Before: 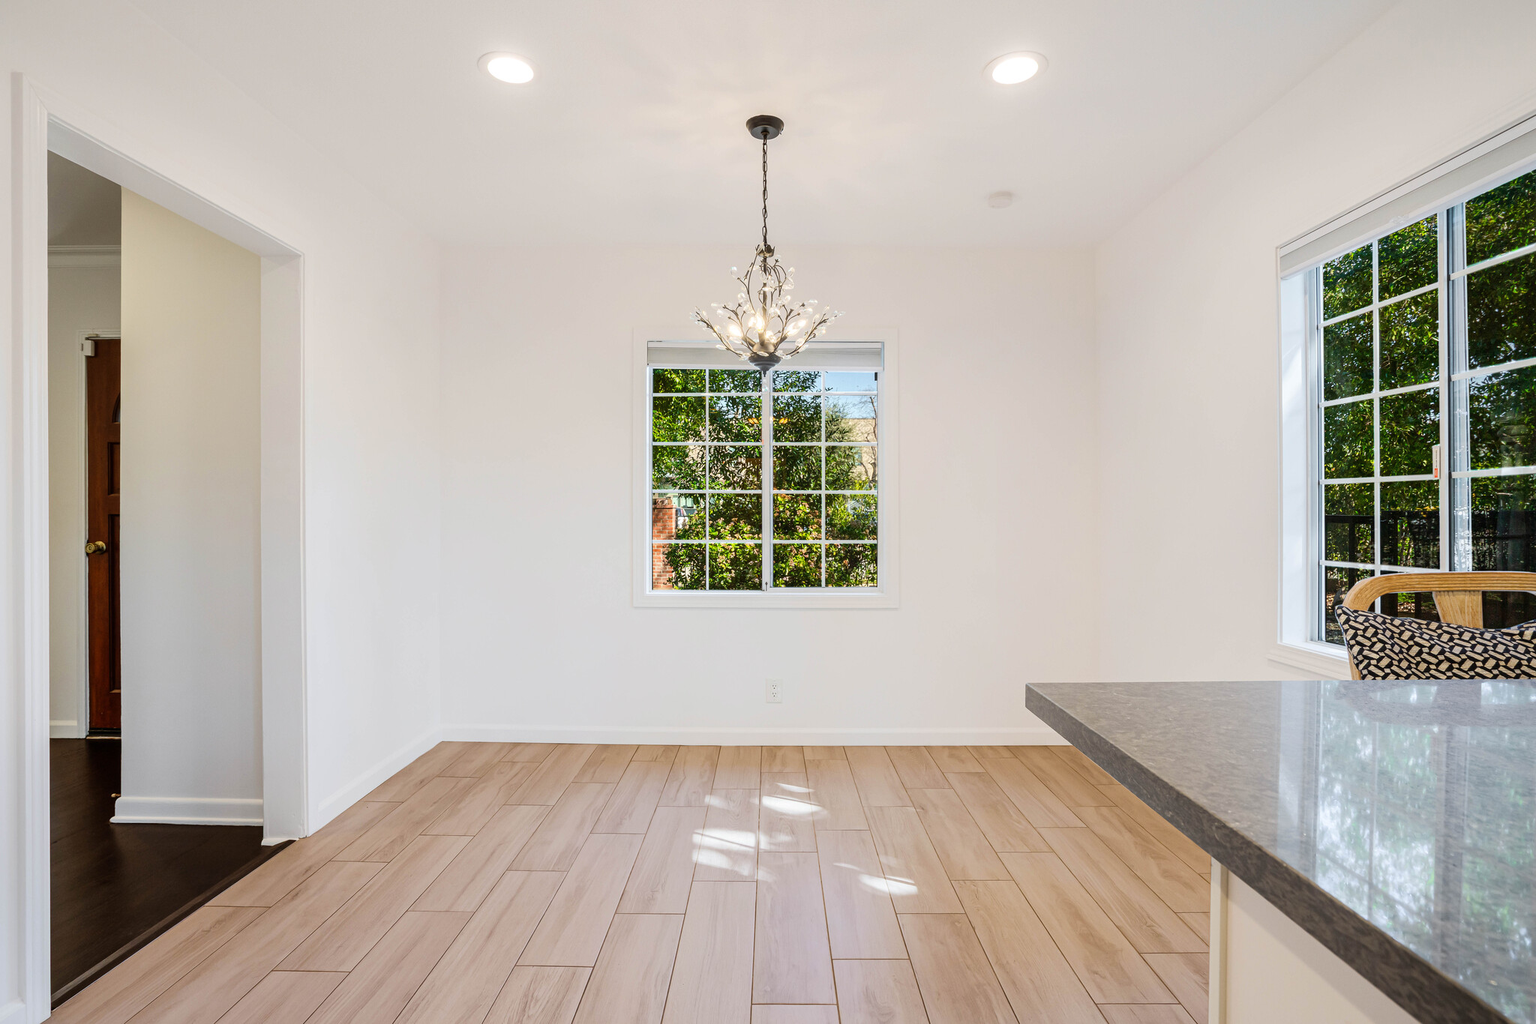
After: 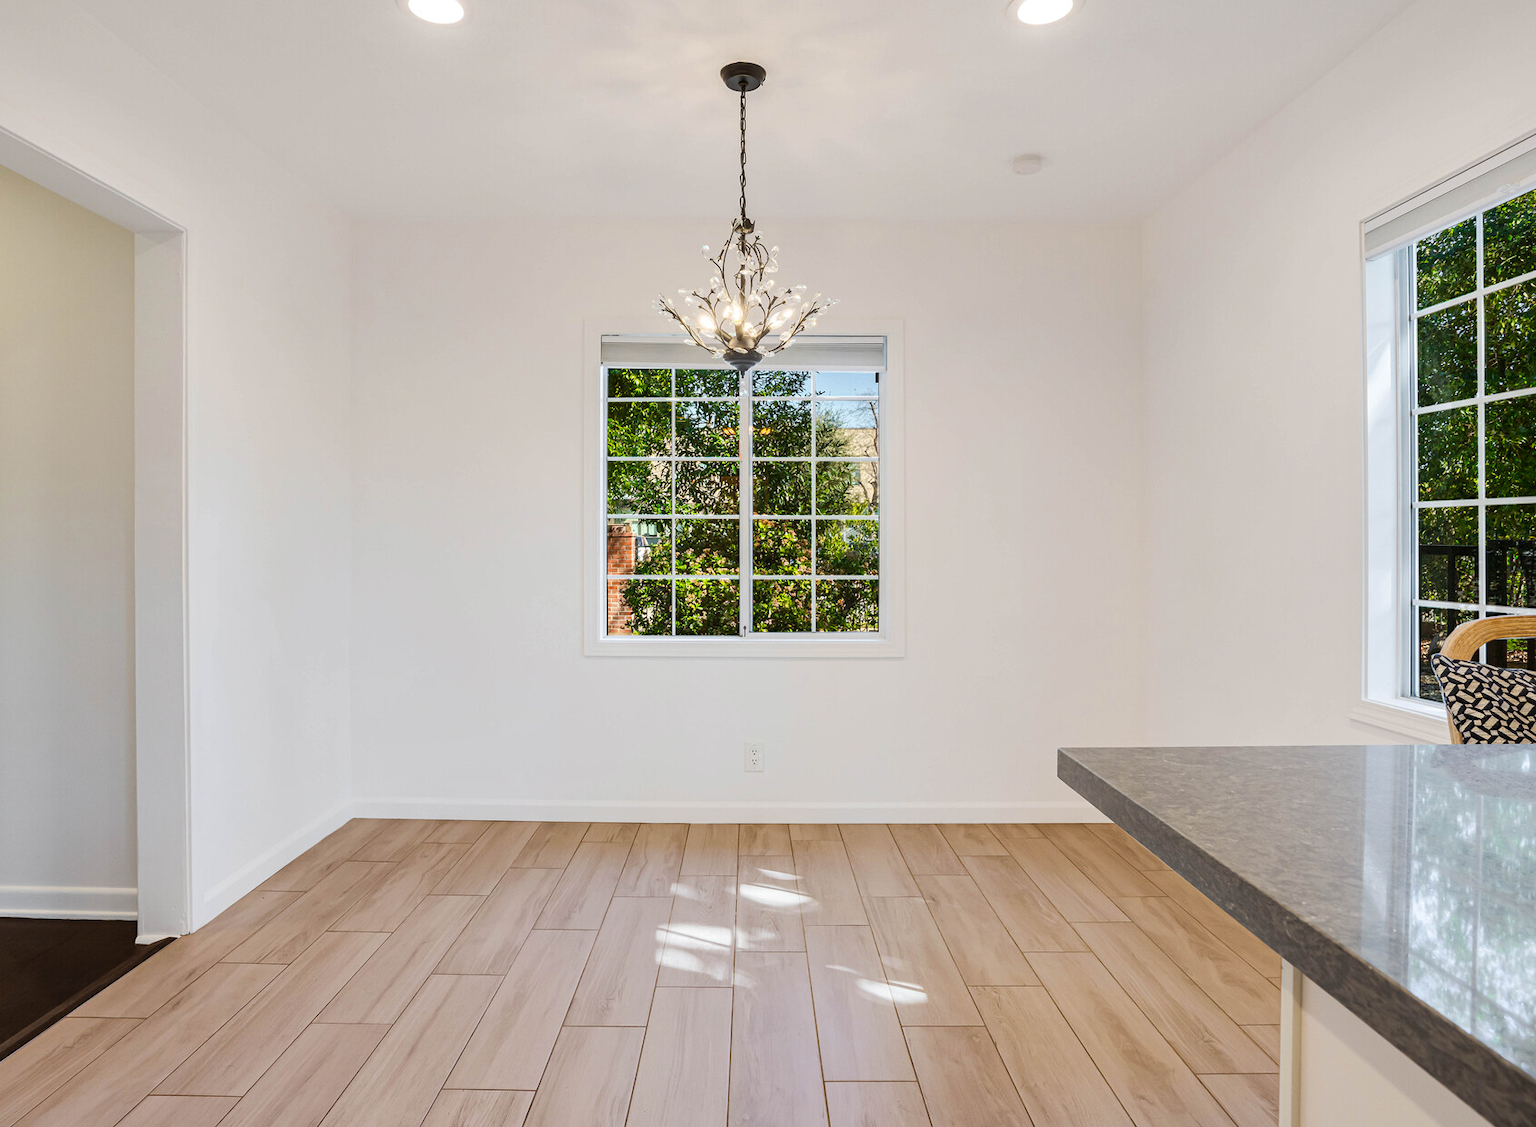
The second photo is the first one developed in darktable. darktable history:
shadows and highlights: shadows -86.49, highlights -36.39, soften with gaussian
crop: left 9.765%, top 6.27%, right 7.342%, bottom 2.459%
